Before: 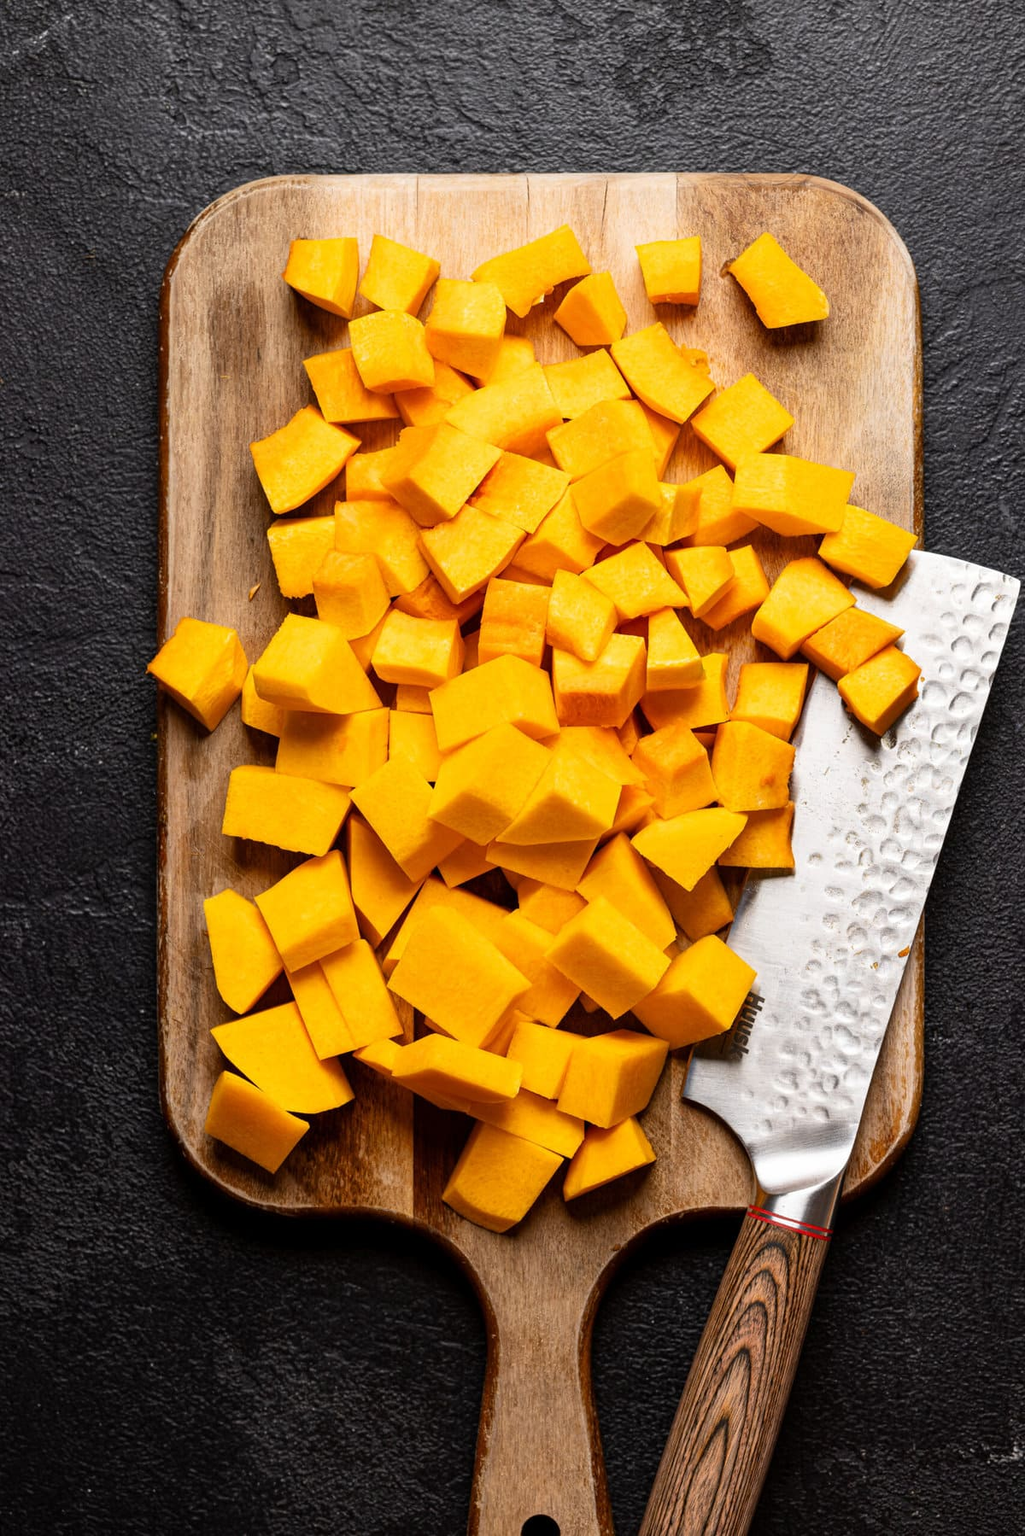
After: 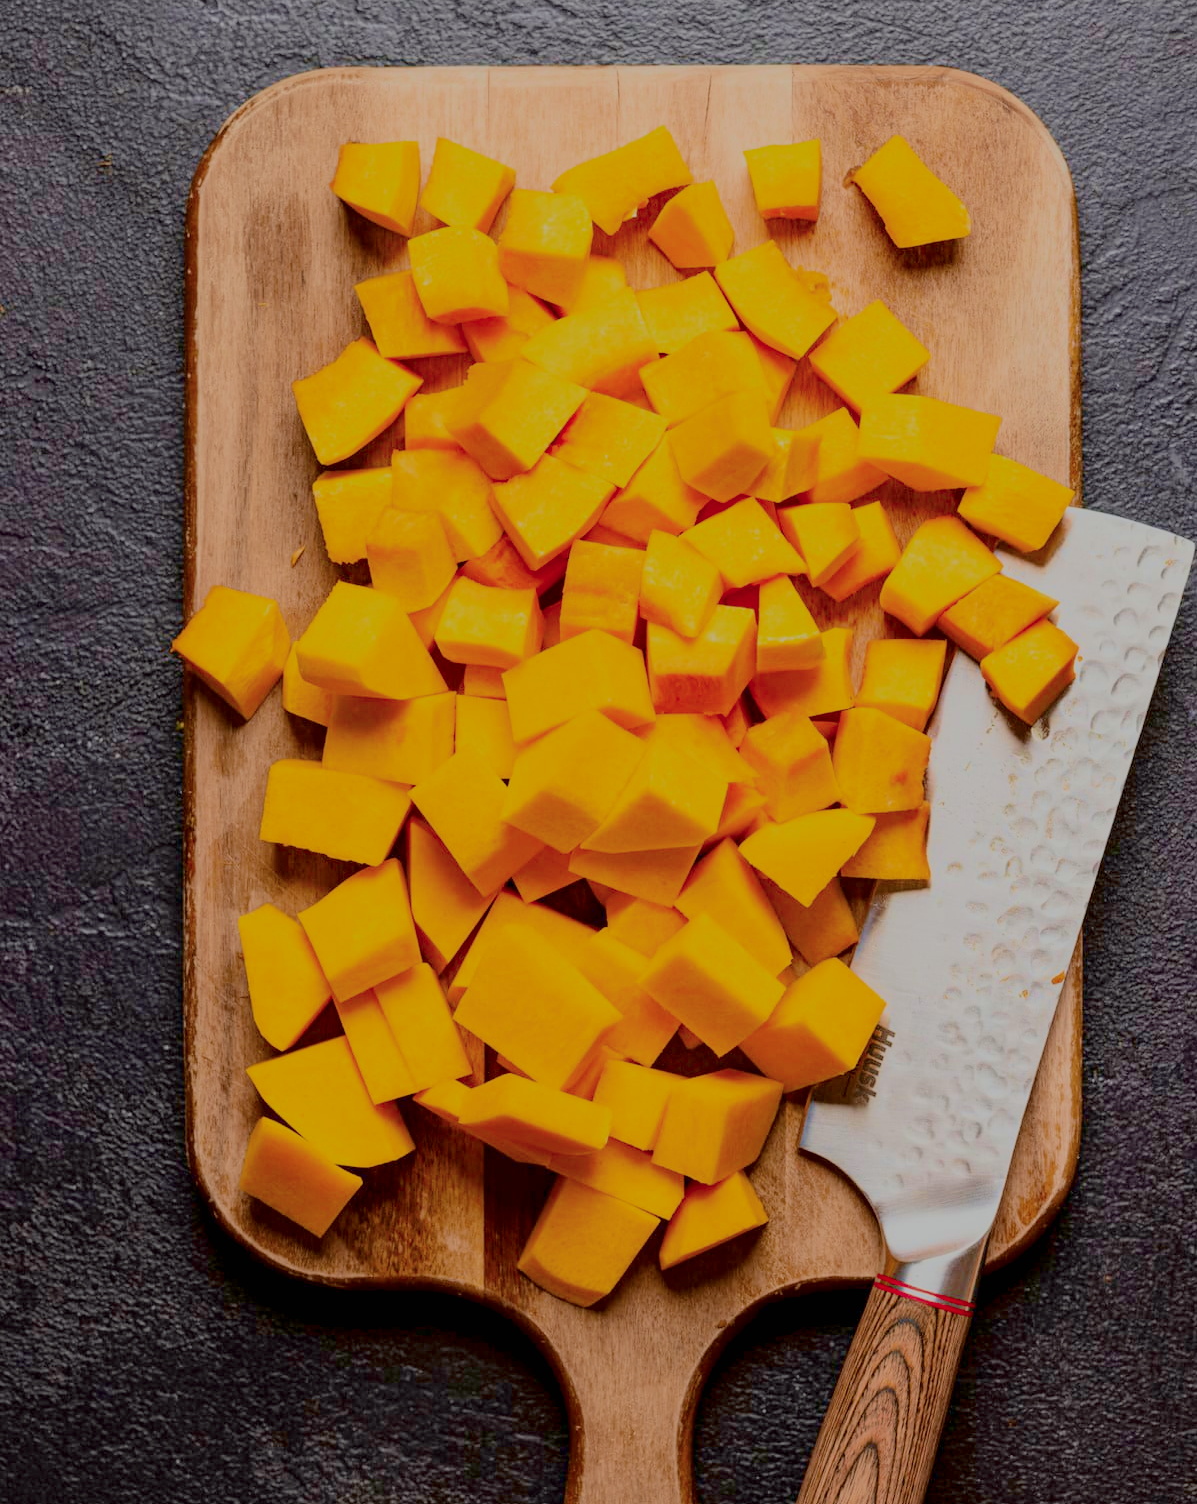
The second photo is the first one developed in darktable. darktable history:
exposure: black level correction 0.001, exposure 0.5 EV, compensate exposure bias true, compensate highlight preservation false
crop: top 7.625%, bottom 8.027%
tone curve: curves: ch0 [(0, 0) (0.049, 0.01) (0.154, 0.081) (0.491, 0.519) (0.748, 0.765) (1, 0.919)]; ch1 [(0, 0) (0.172, 0.123) (0.317, 0.272) (0.401, 0.422) (0.499, 0.497) (0.531, 0.54) (0.615, 0.603) (0.741, 0.783) (1, 1)]; ch2 [(0, 0) (0.411, 0.424) (0.483, 0.478) (0.544, 0.56) (0.686, 0.638) (1, 1)], color space Lab, independent channels, preserve colors none
filmic rgb: black relative exposure -14 EV, white relative exposure 8 EV, threshold 3 EV, hardness 3.74, latitude 50%, contrast 0.5, color science v5 (2021), contrast in shadows safe, contrast in highlights safe, enable highlight reconstruction true
color balance rgb: linear chroma grading › global chroma 8.33%, perceptual saturation grading › global saturation 18.52%, global vibrance 7.87%
